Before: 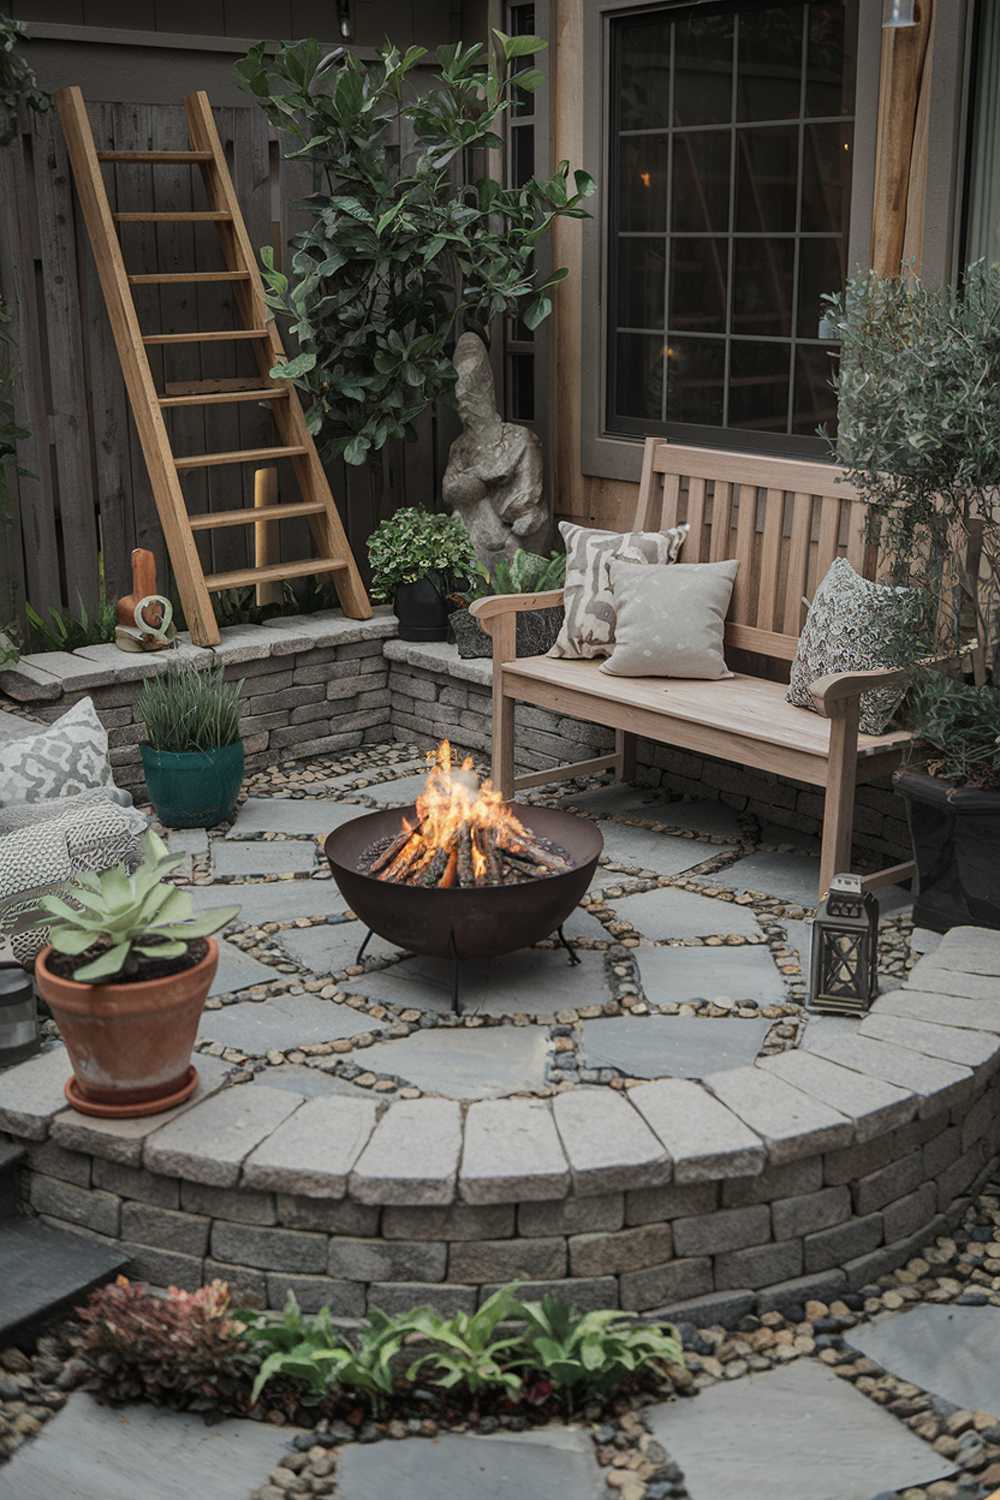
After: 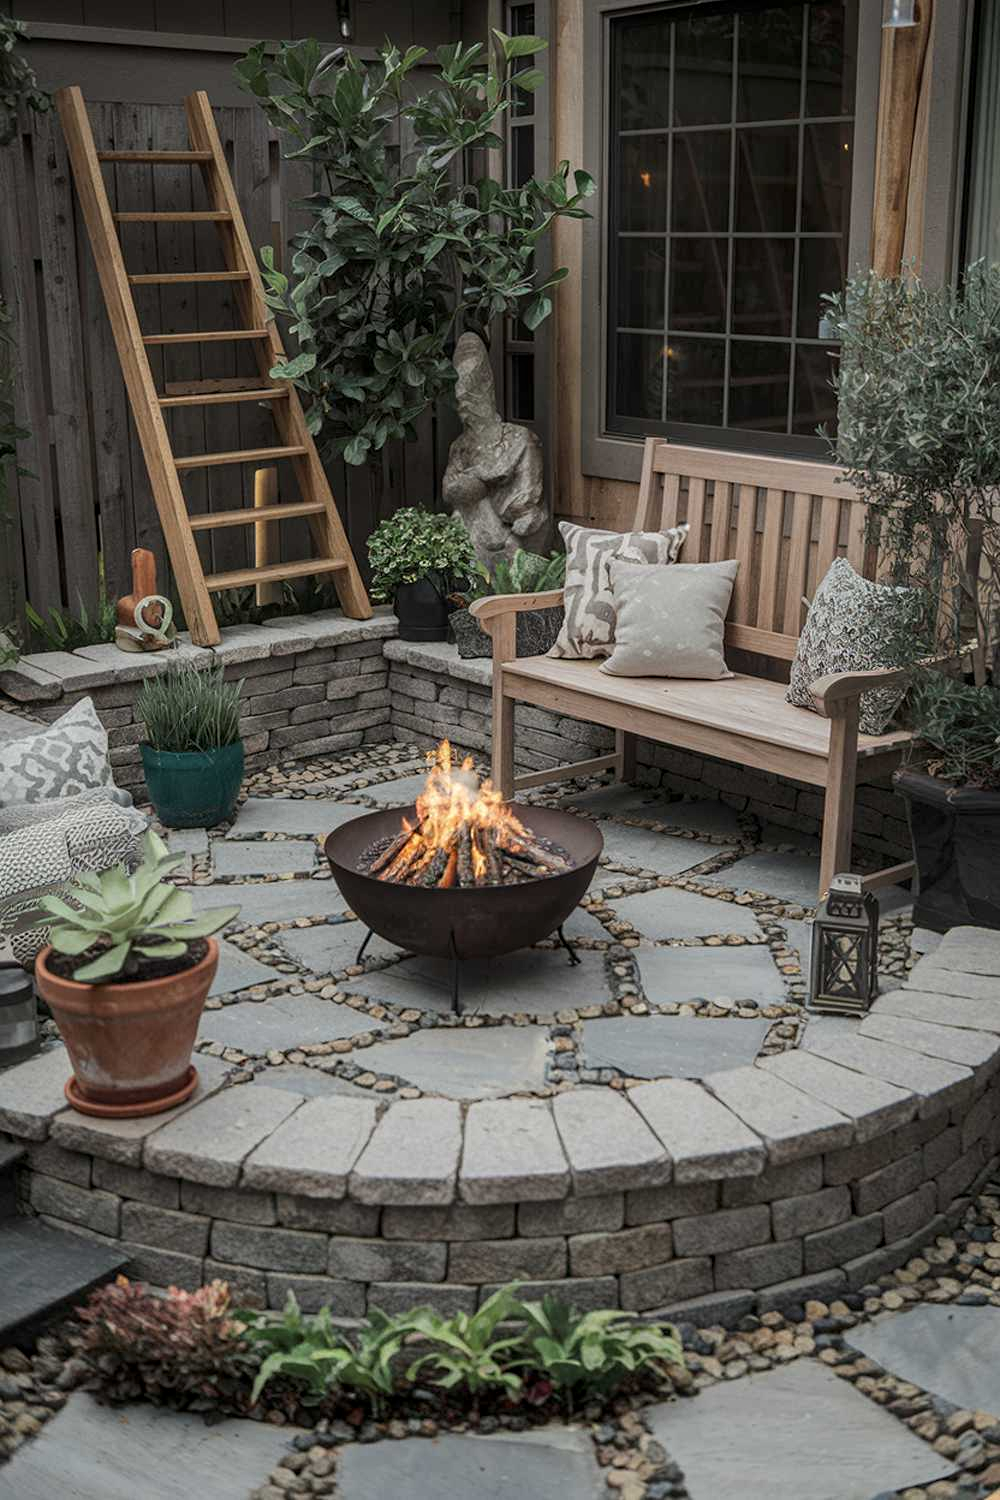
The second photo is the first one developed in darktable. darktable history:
sharpen: radius 5.348, amount 0.314, threshold 26.397
local contrast: on, module defaults
contrast equalizer: y [[0.5, 0.5, 0.468, 0.5, 0.5, 0.5], [0.5 ×6], [0.5 ×6], [0 ×6], [0 ×6]]
